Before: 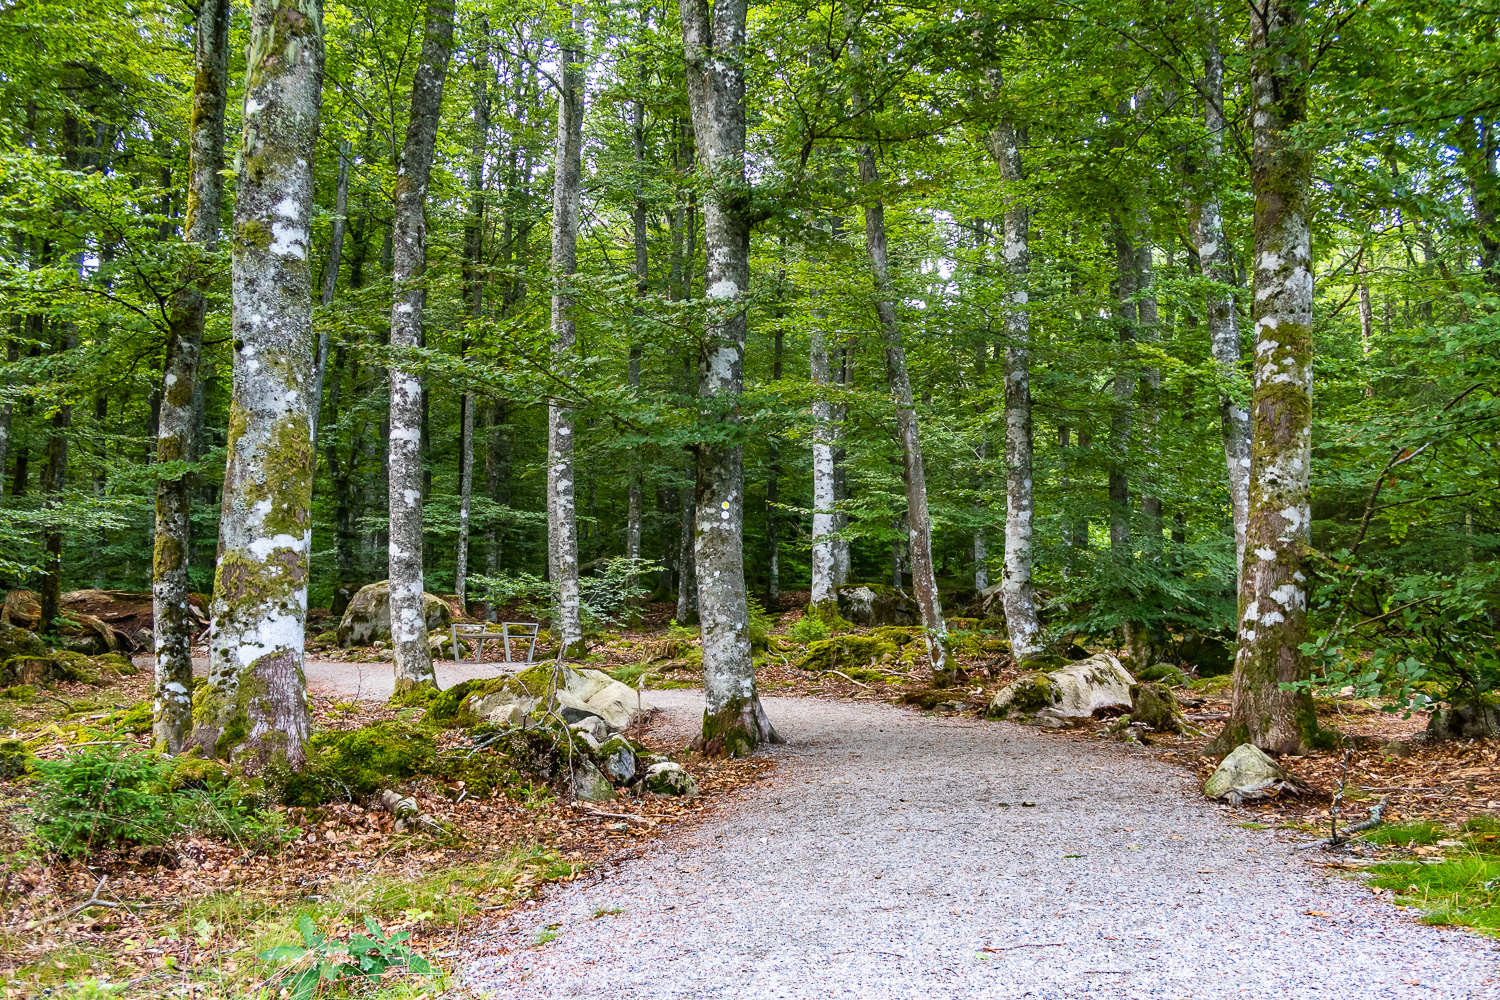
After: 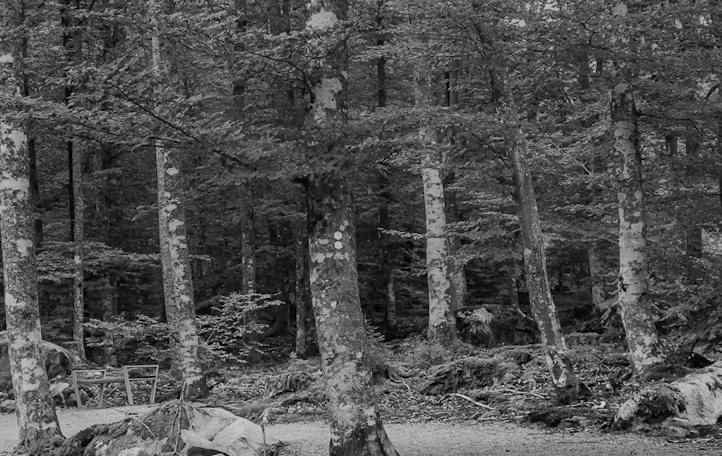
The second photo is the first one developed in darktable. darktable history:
crop: left 25%, top 25%, right 25%, bottom 25%
rotate and perspective: rotation -3.52°, crop left 0.036, crop right 0.964, crop top 0.081, crop bottom 0.919
monochrome: a 79.32, b 81.83, size 1.1
color correction: saturation 2.15
